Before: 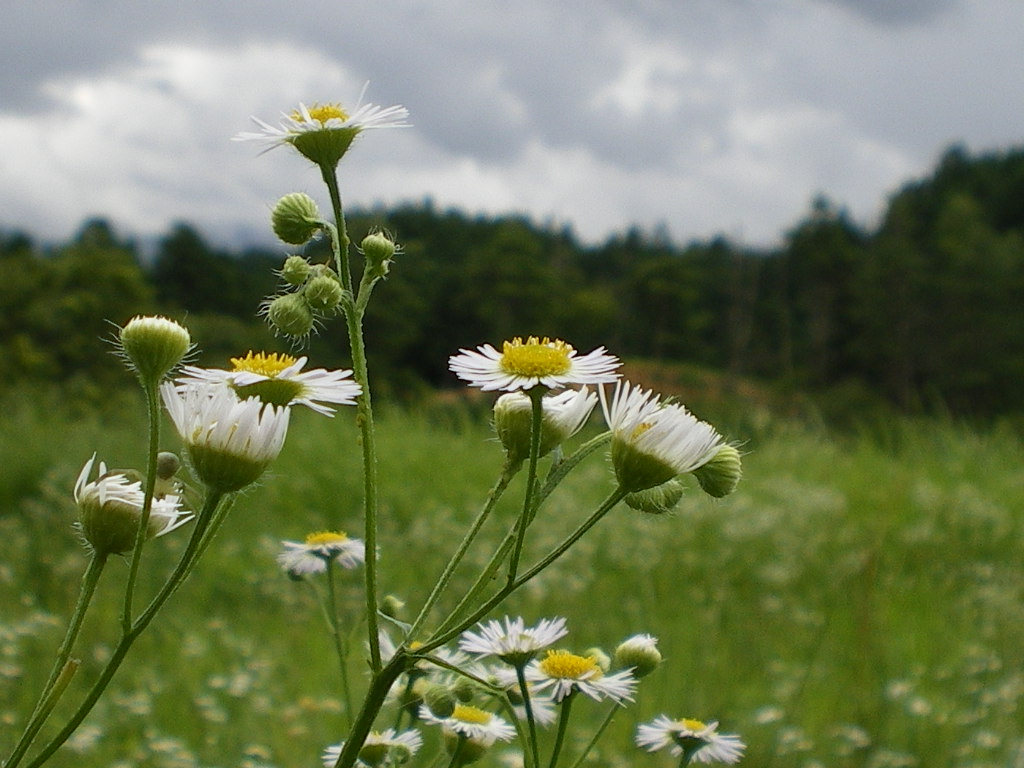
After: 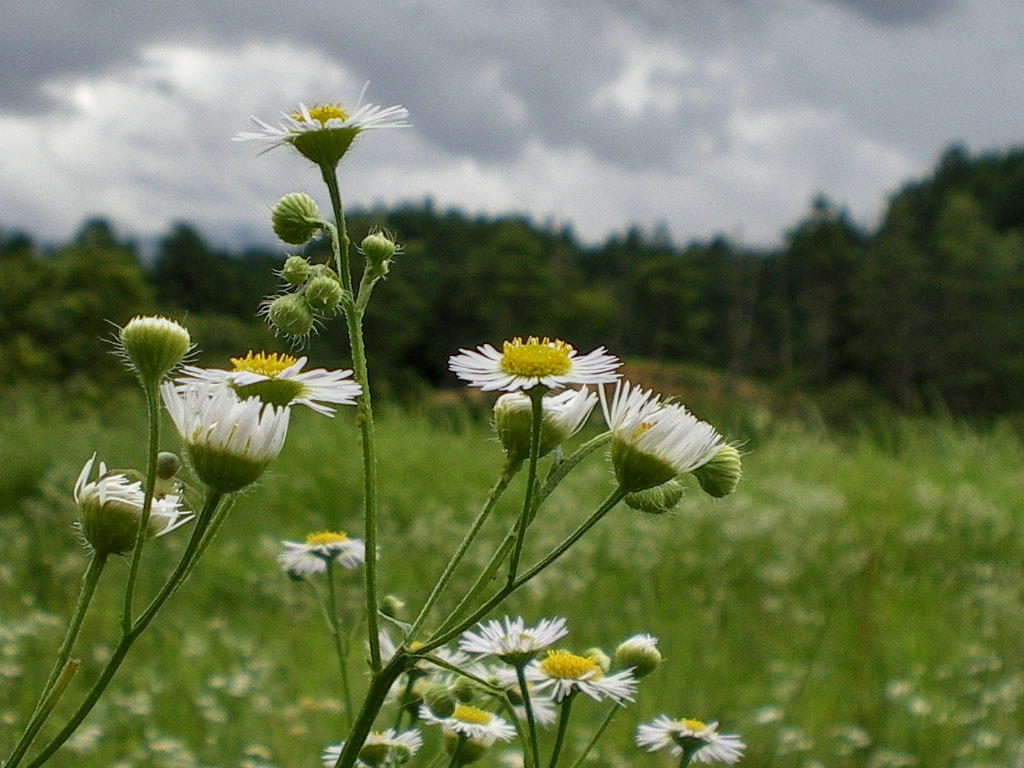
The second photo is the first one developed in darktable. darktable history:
local contrast: on, module defaults
shadows and highlights: shadows 43.81, white point adjustment -1.56, soften with gaussian
